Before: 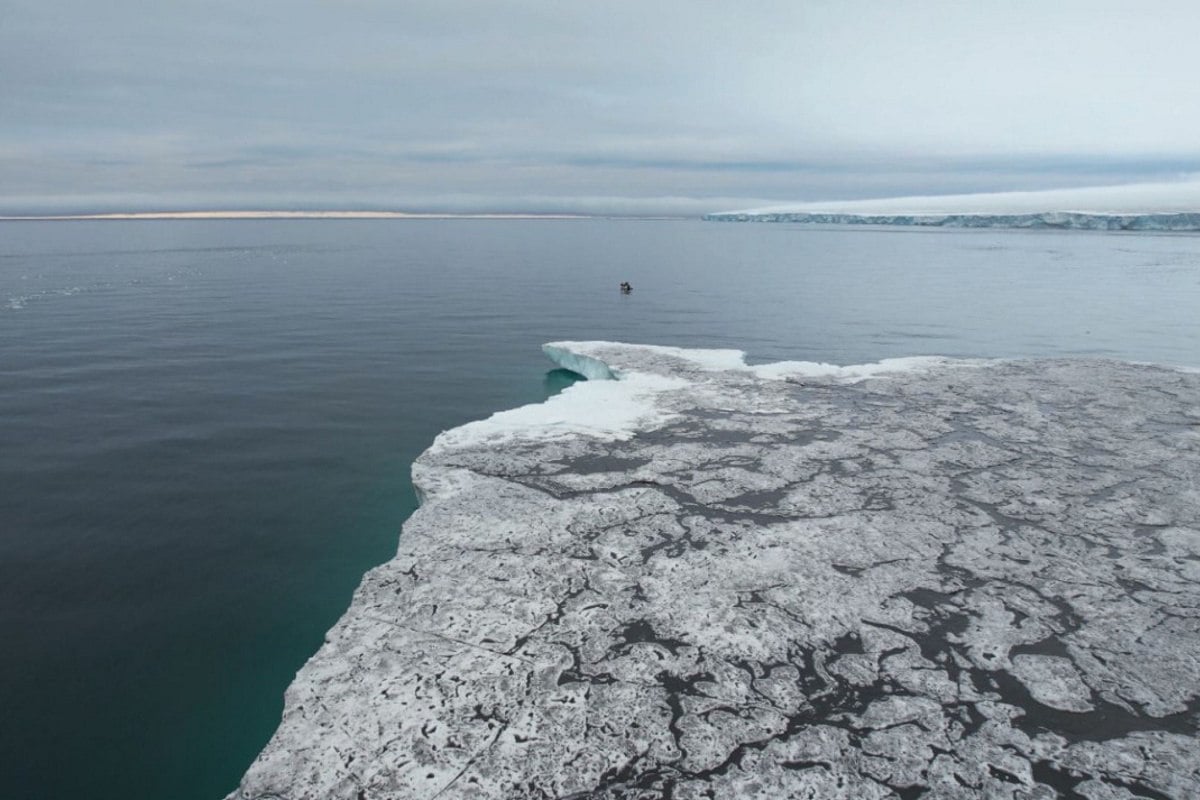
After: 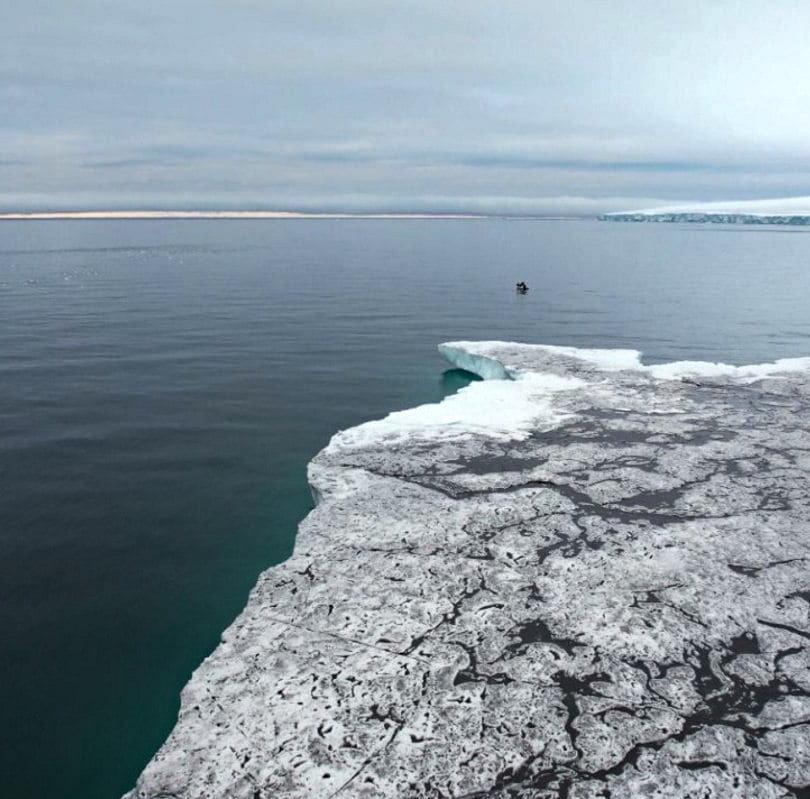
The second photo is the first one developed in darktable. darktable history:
crop and rotate: left 8.689%, right 23.788%
tone equalizer: -8 EV -0.448 EV, -7 EV -0.356 EV, -6 EV -0.347 EV, -5 EV -0.249 EV, -3 EV 0.196 EV, -2 EV 0.324 EV, -1 EV 0.403 EV, +0 EV 0.408 EV, edges refinement/feathering 500, mask exposure compensation -1.57 EV, preserve details no
haze removal: compatibility mode true, adaptive false
